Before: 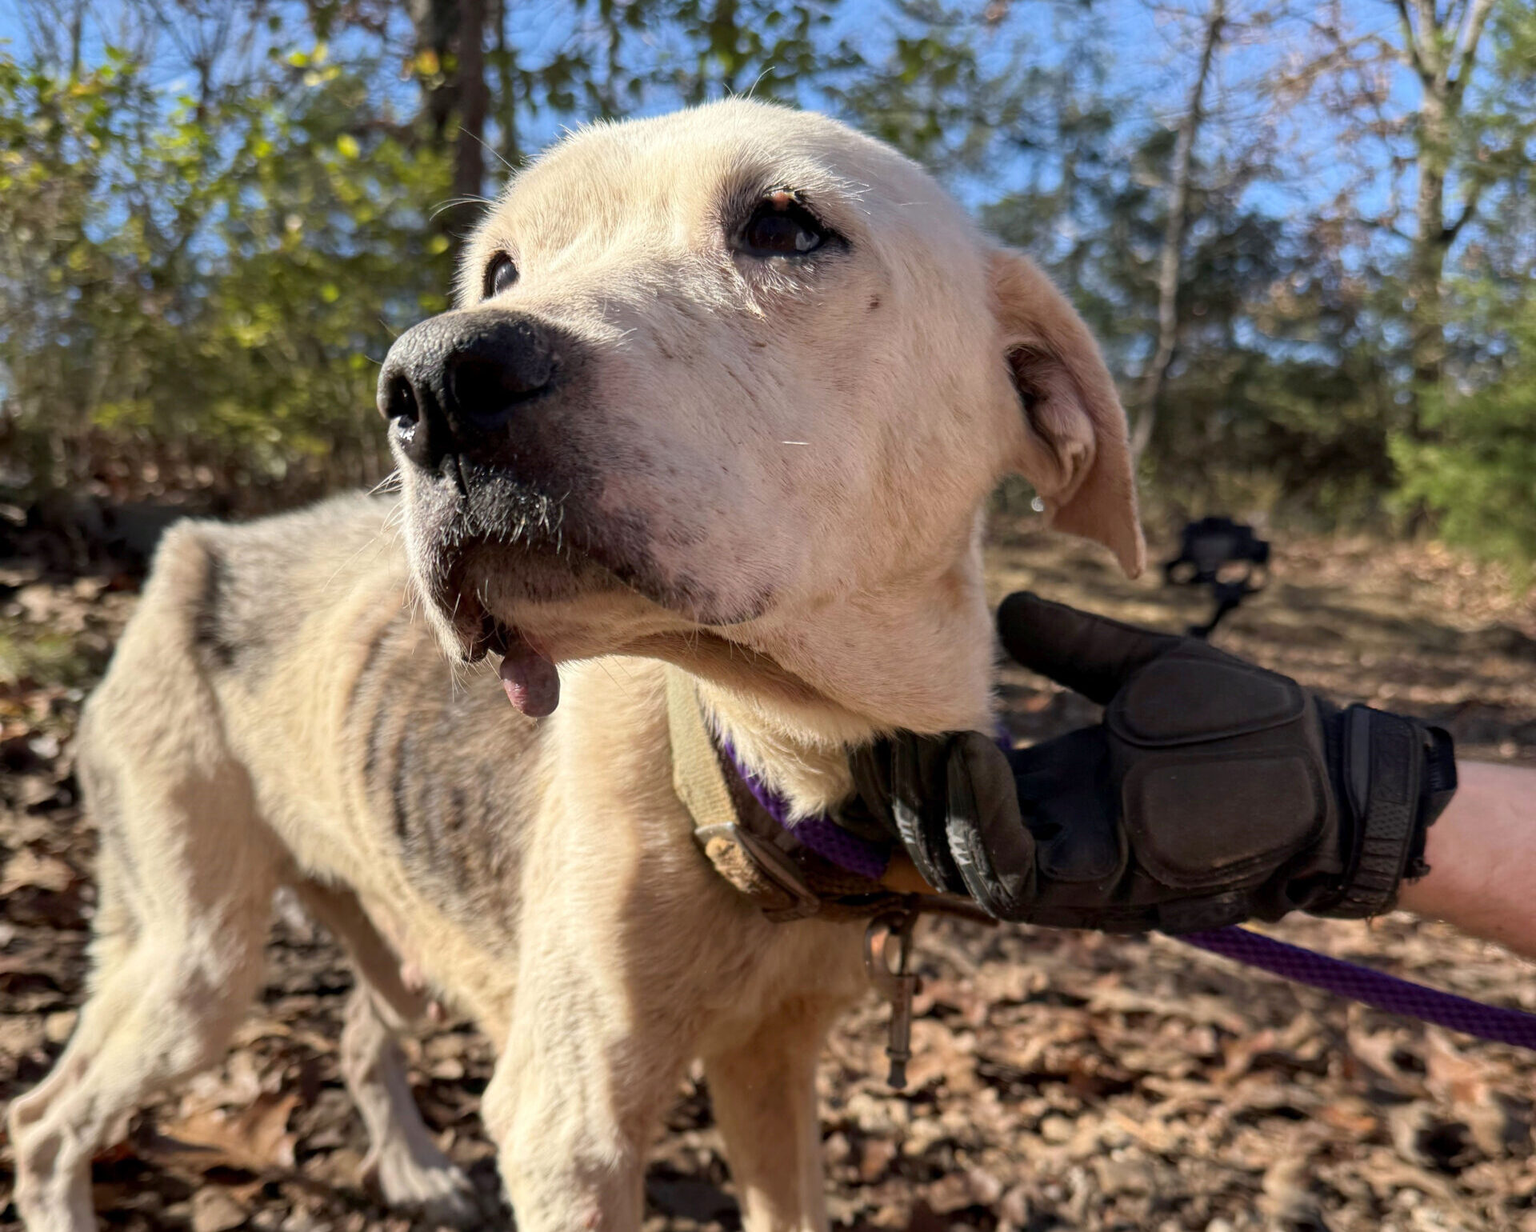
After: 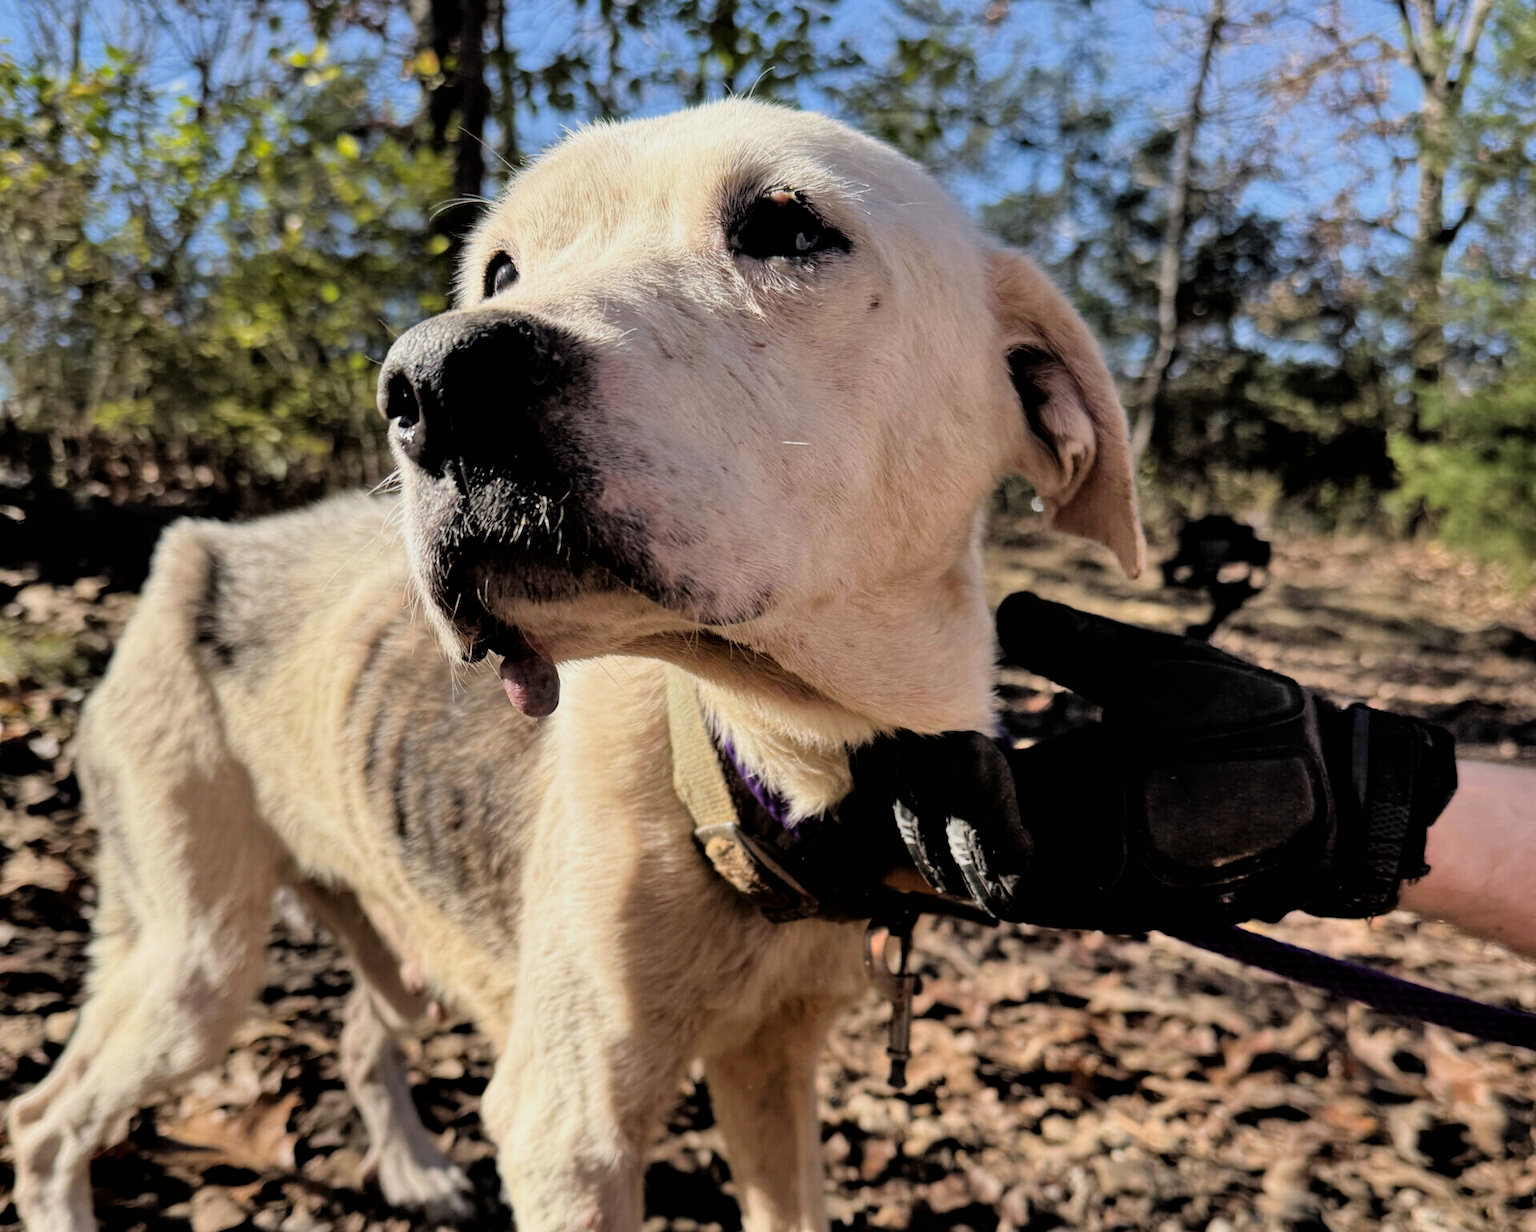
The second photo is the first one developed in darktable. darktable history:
filmic rgb: black relative exposure -3.95 EV, white relative exposure 3.16 EV, hardness 2.87, iterations of high-quality reconstruction 0
shadows and highlights: shadows 52.54, soften with gaussian
